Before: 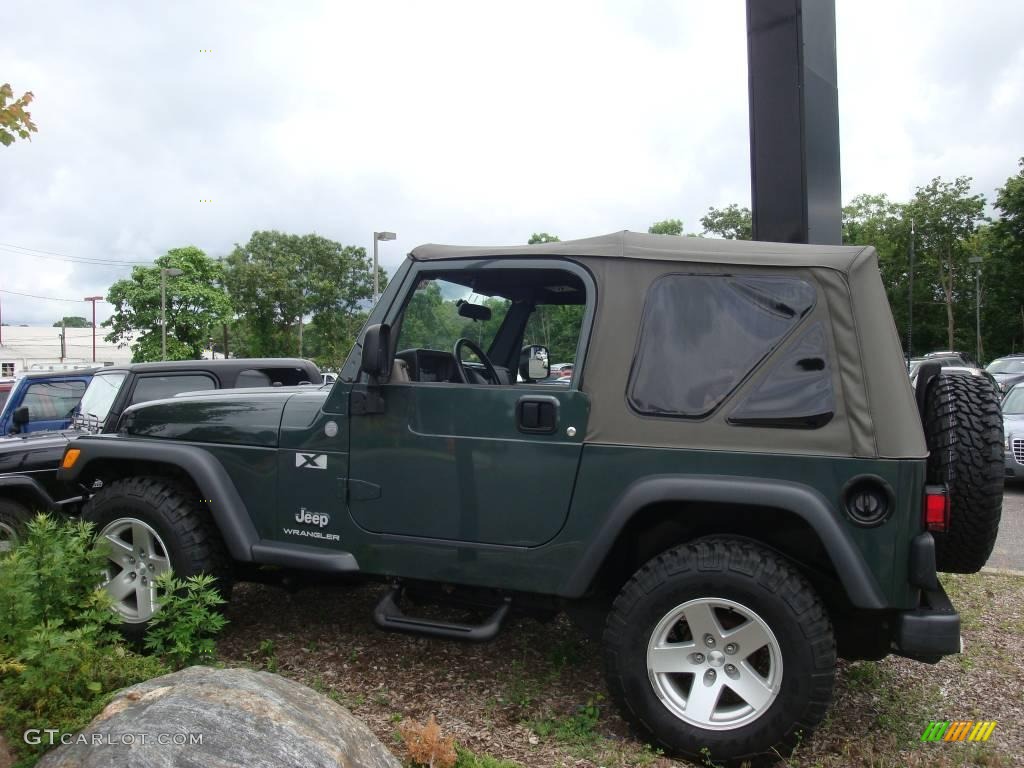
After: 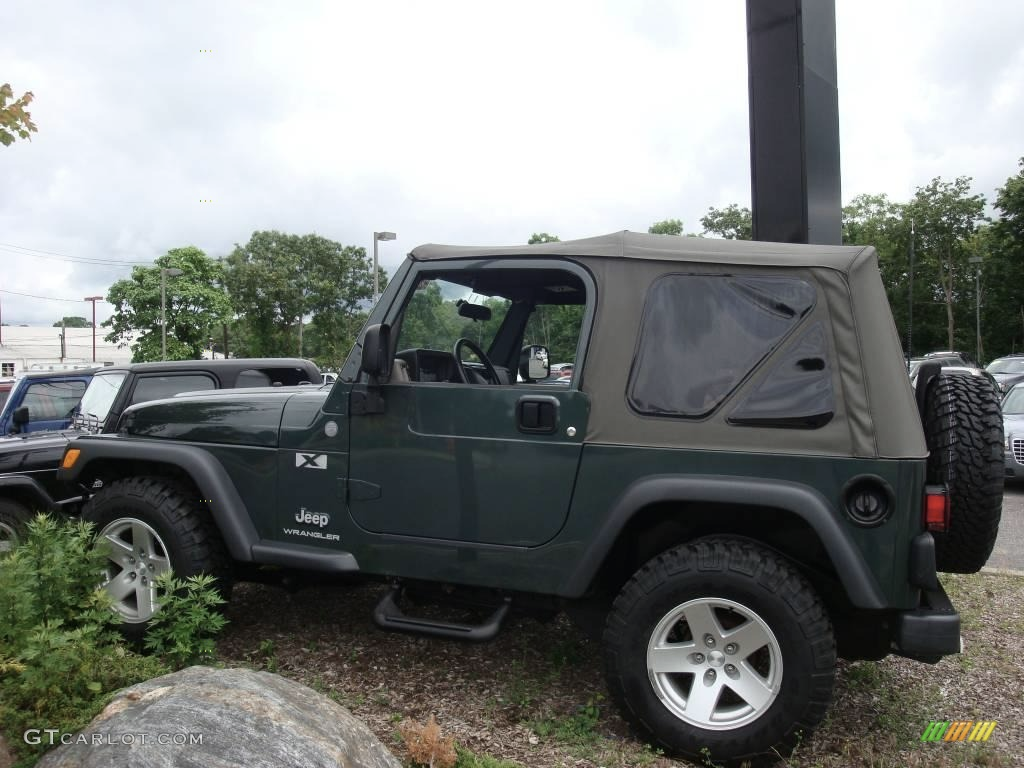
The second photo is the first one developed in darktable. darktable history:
contrast brightness saturation: contrast 0.065, brightness -0.008, saturation -0.211
